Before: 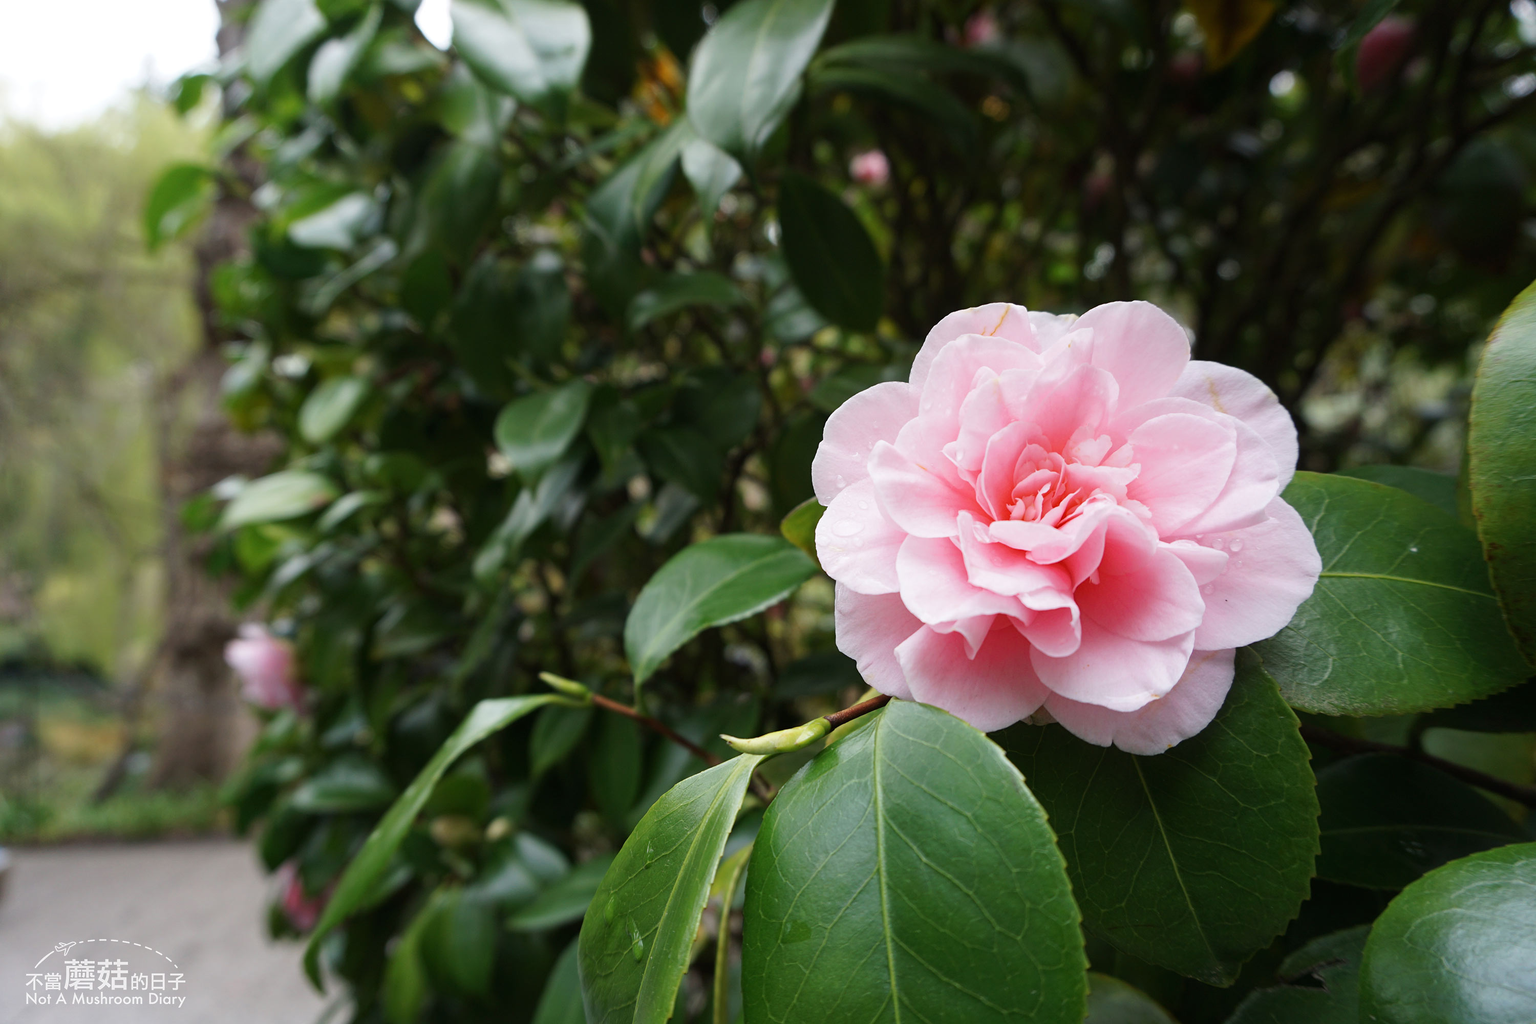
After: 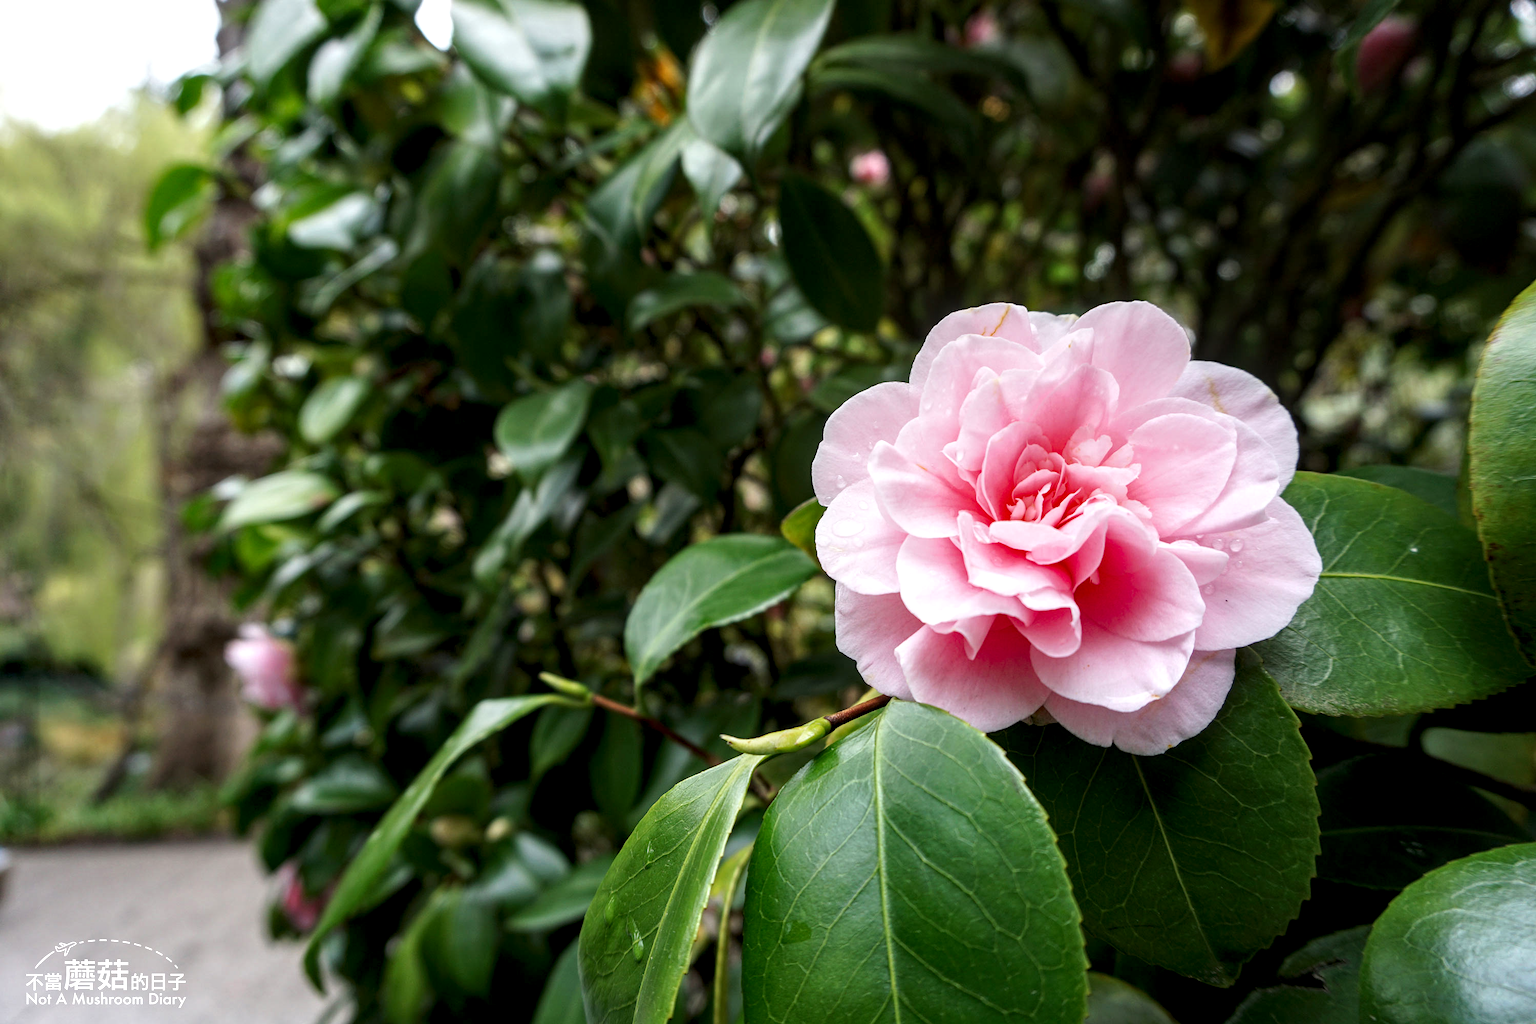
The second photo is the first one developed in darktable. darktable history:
local contrast: detail 160%
contrast brightness saturation: contrast 0.04, saturation 0.16
